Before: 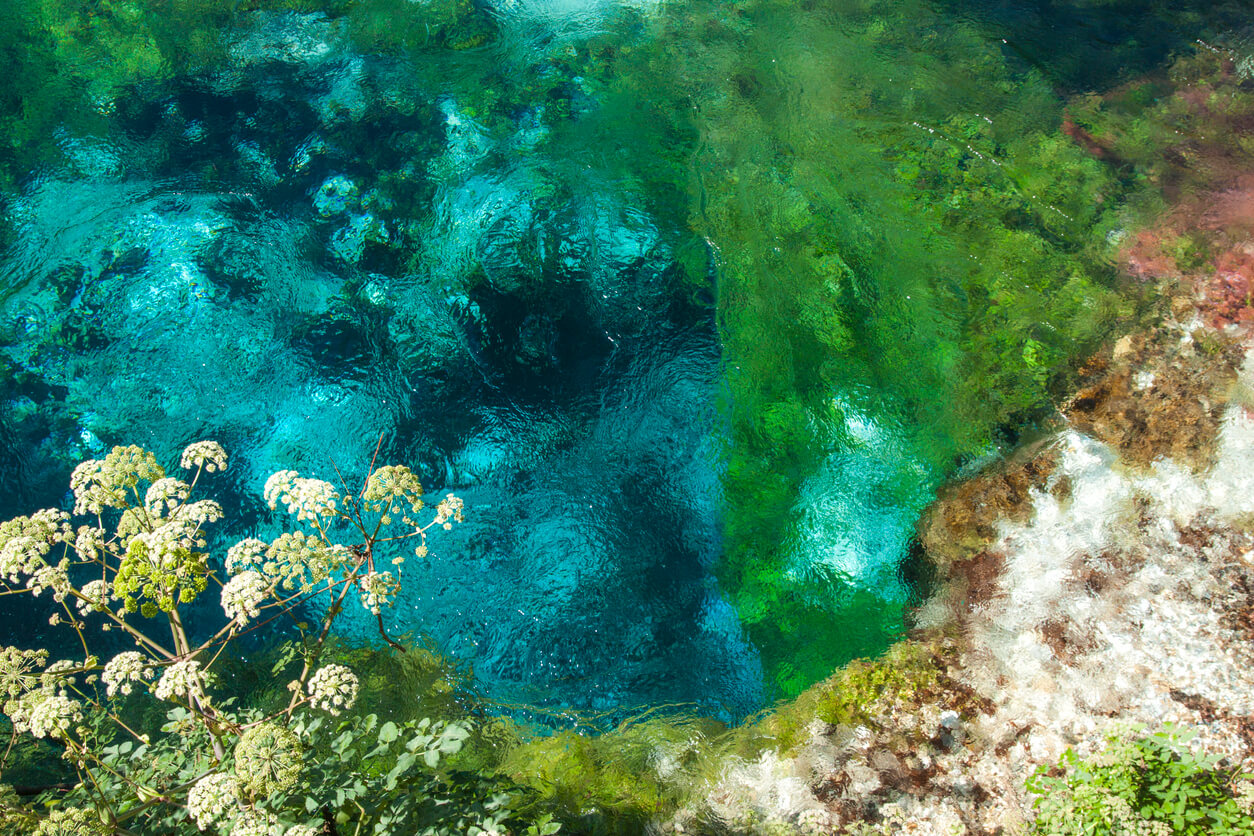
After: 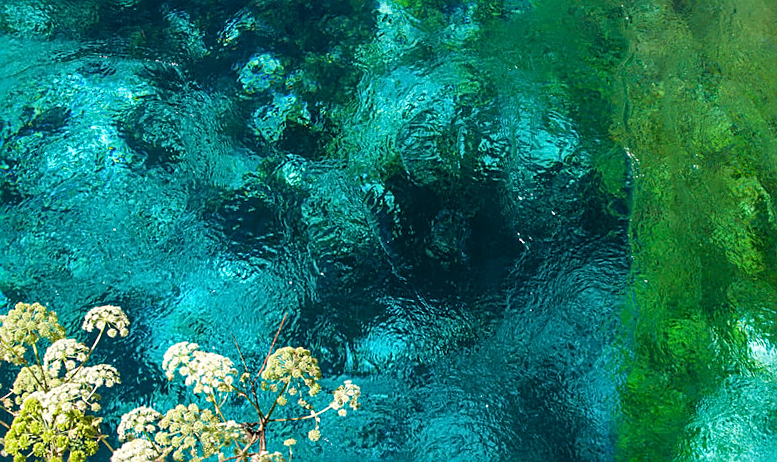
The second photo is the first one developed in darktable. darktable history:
sharpen: on, module defaults
crop and rotate: angle -5.22°, left 2.071%, top 6.652%, right 27.7%, bottom 30.691%
